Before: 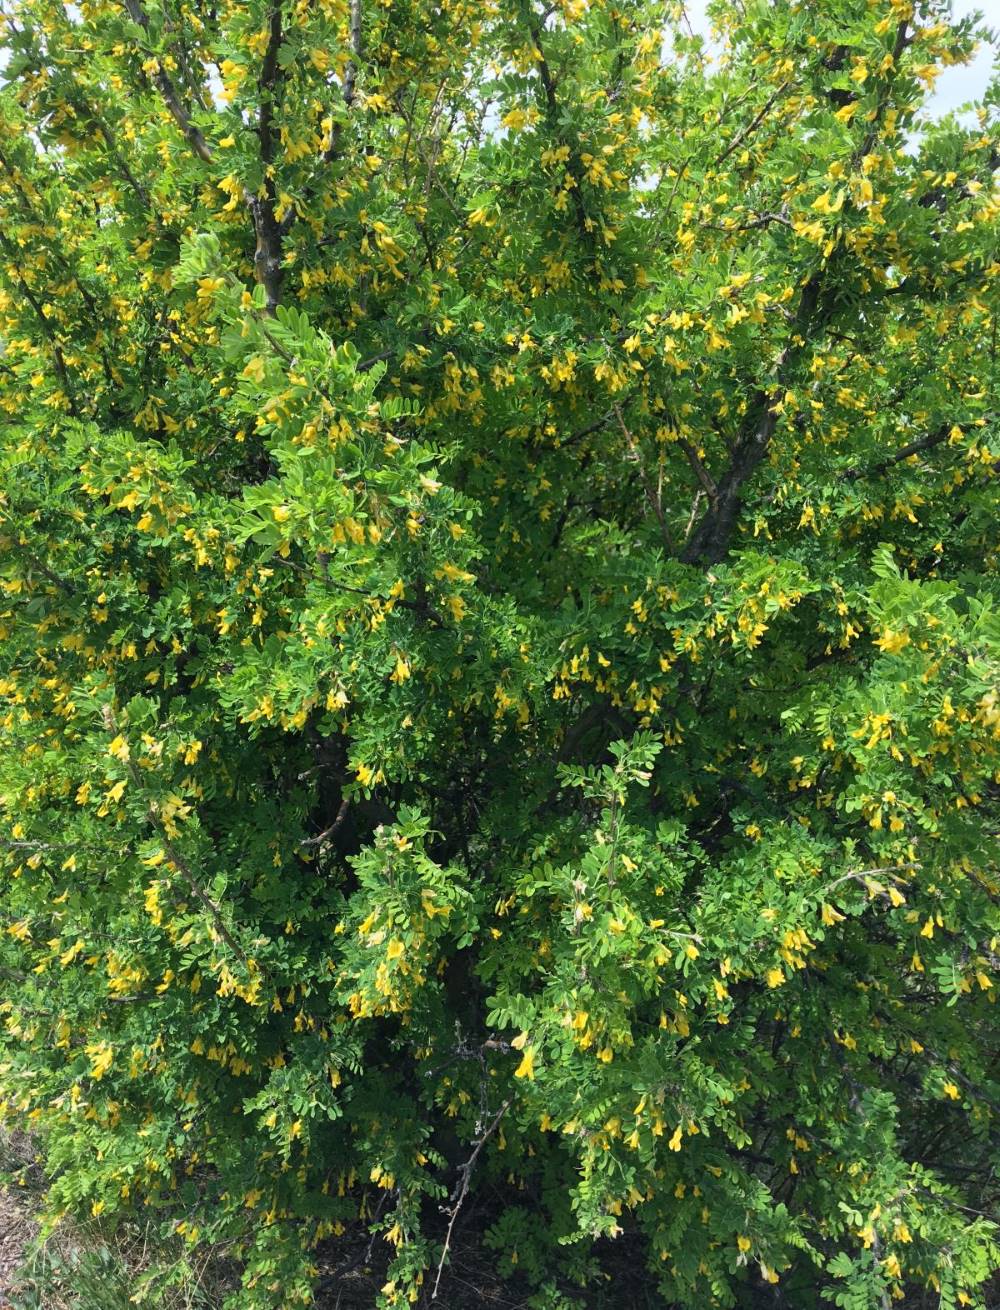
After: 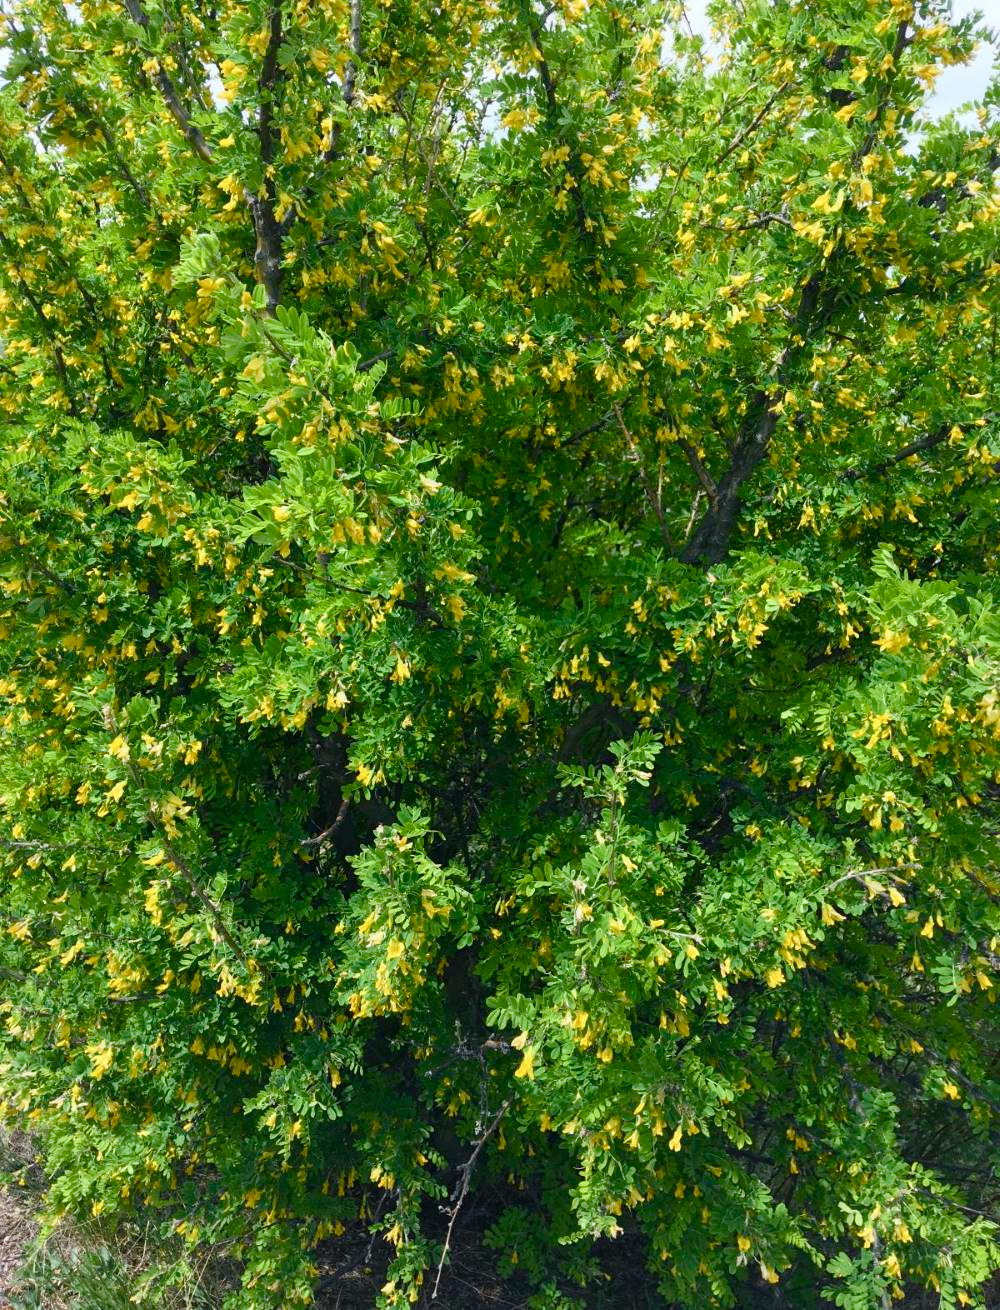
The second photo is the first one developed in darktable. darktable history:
color balance rgb: shadows lift › hue 85.27°, perceptual saturation grading › global saturation 20%, perceptual saturation grading › highlights -25.705%, perceptual saturation grading › shadows 50.569%
